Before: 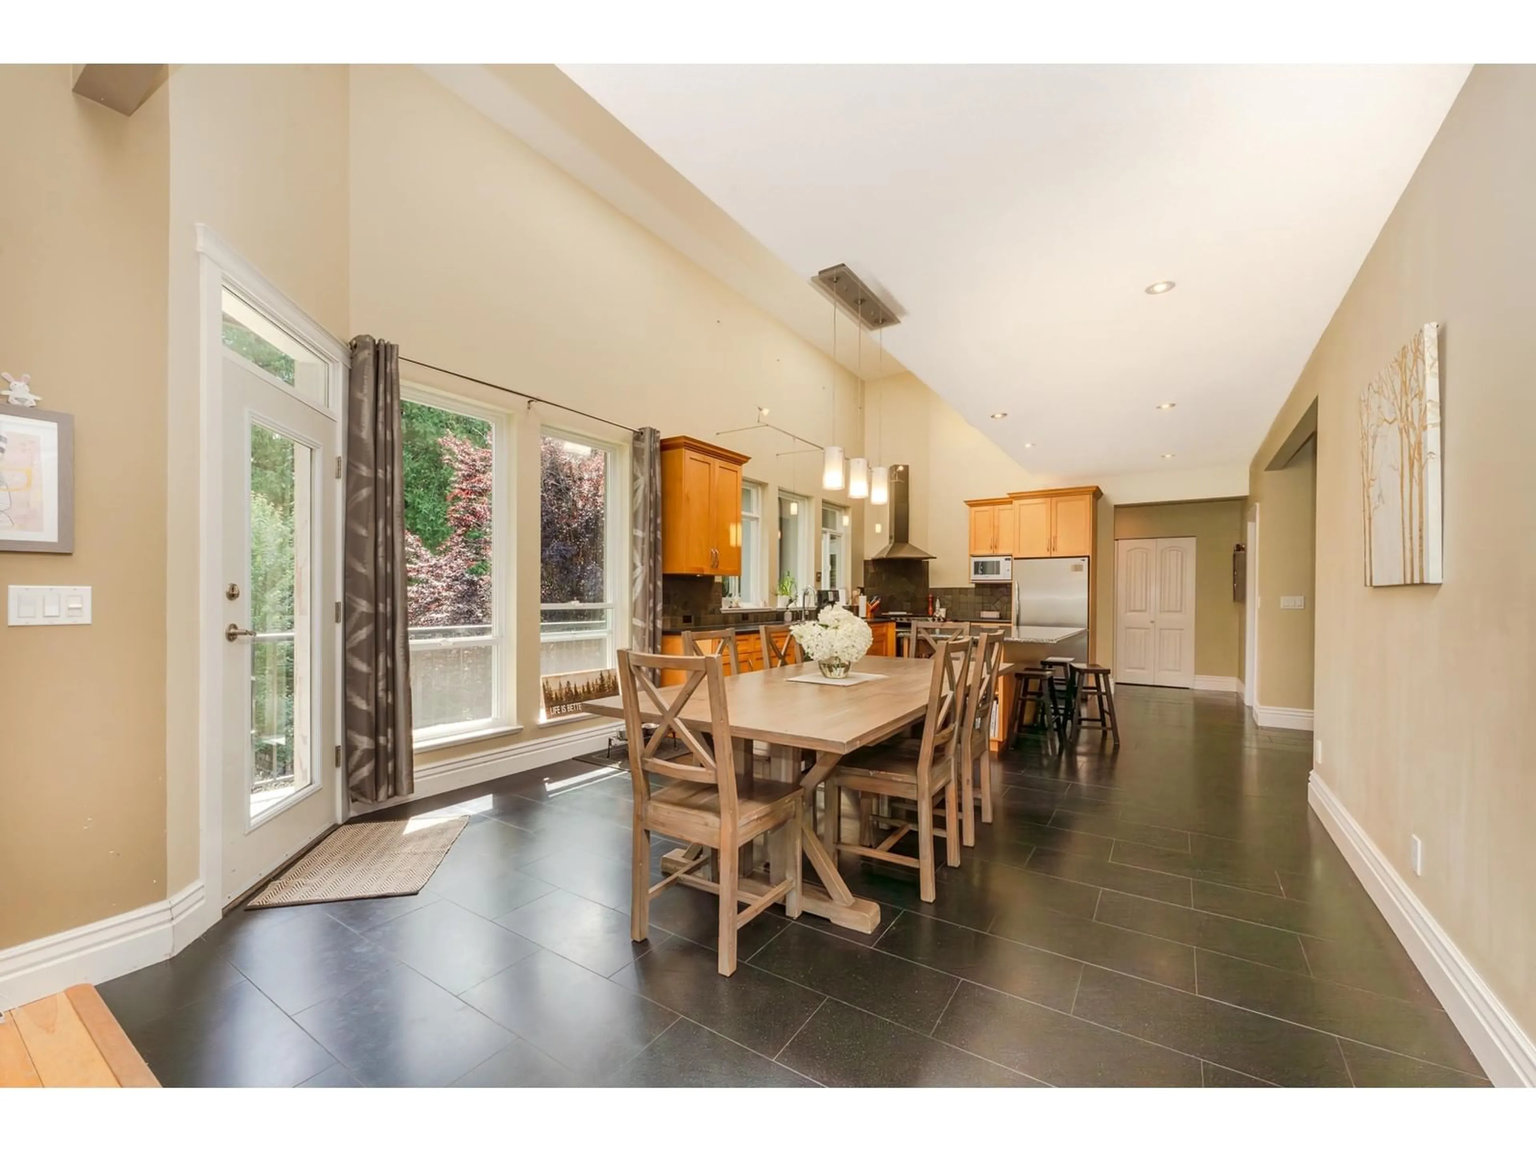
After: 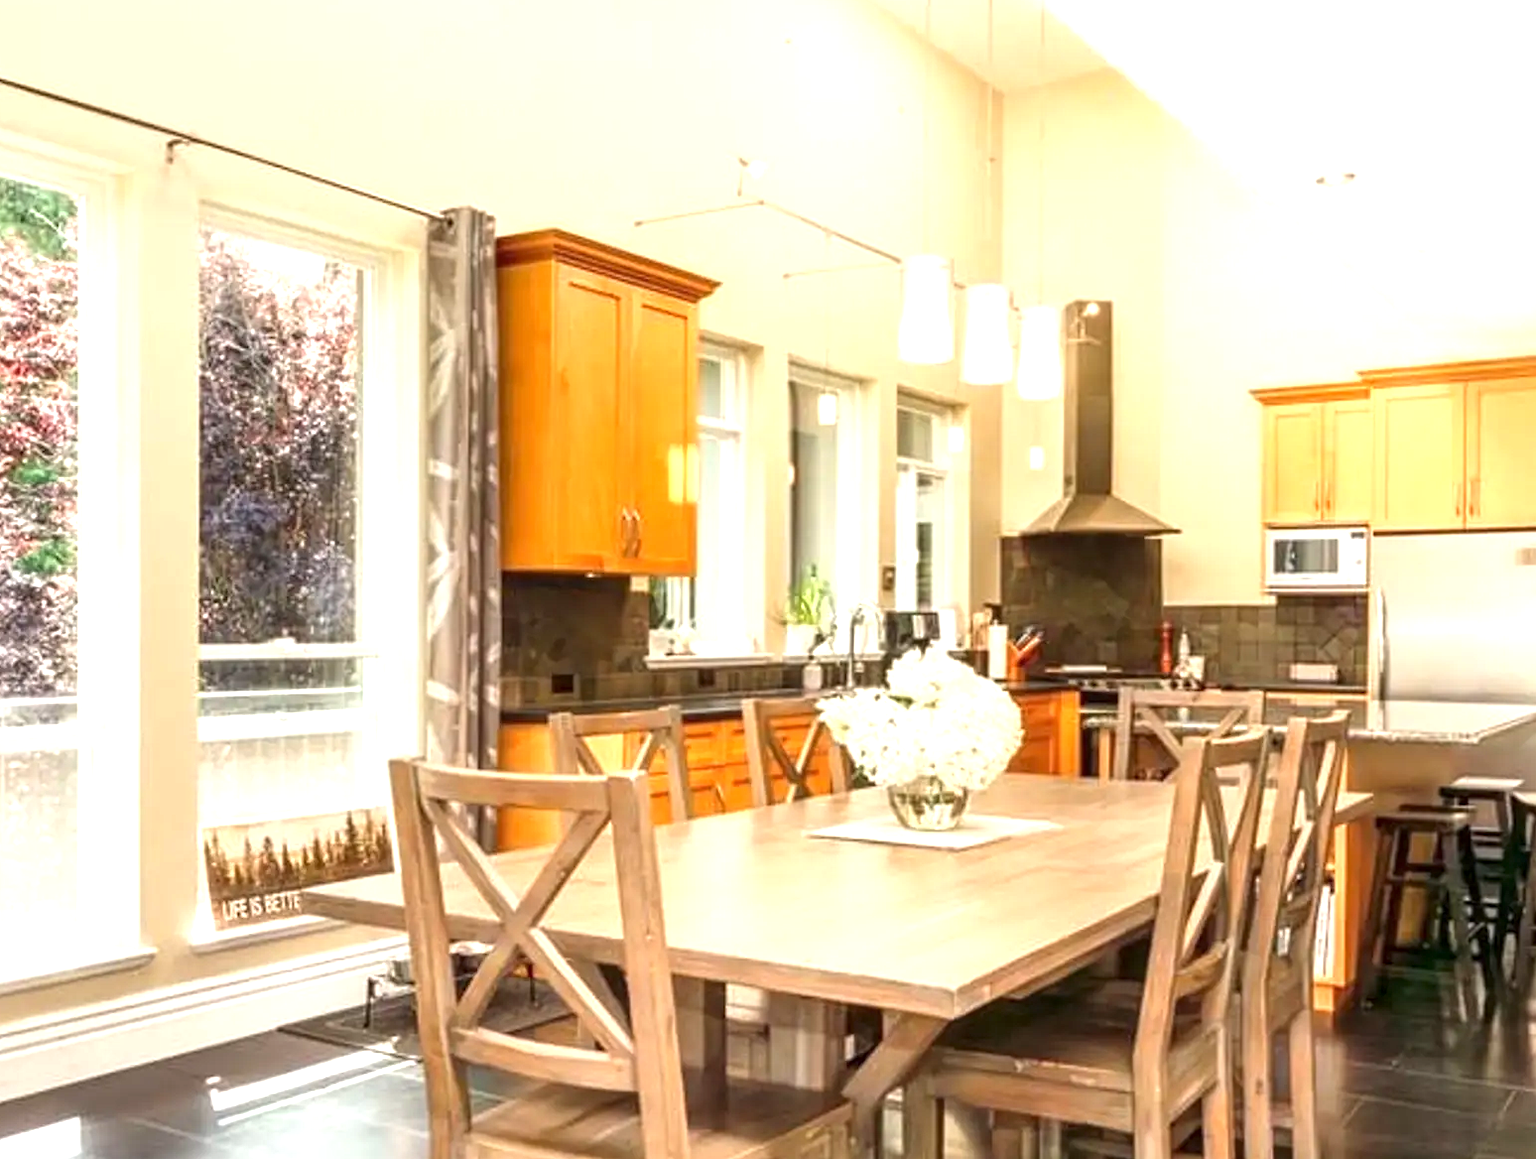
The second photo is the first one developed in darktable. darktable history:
crop: left 29.974%, top 29.83%, right 29.692%, bottom 29.549%
exposure: black level correction 0, exposure 1.106 EV, compensate exposure bias true, compensate highlight preservation false
local contrast: highlights 104%, shadows 98%, detail 119%, midtone range 0.2
